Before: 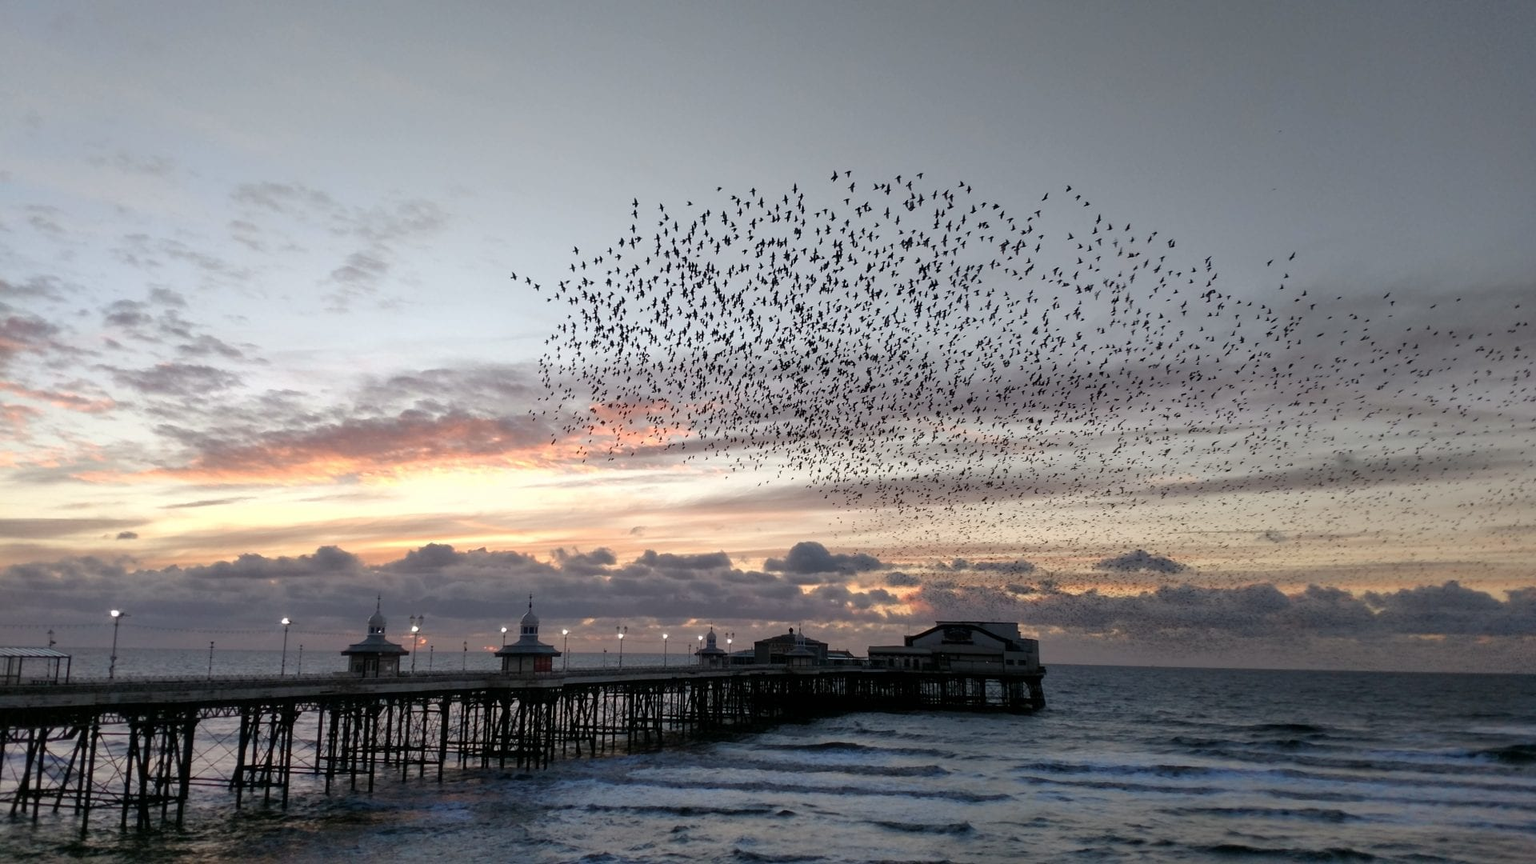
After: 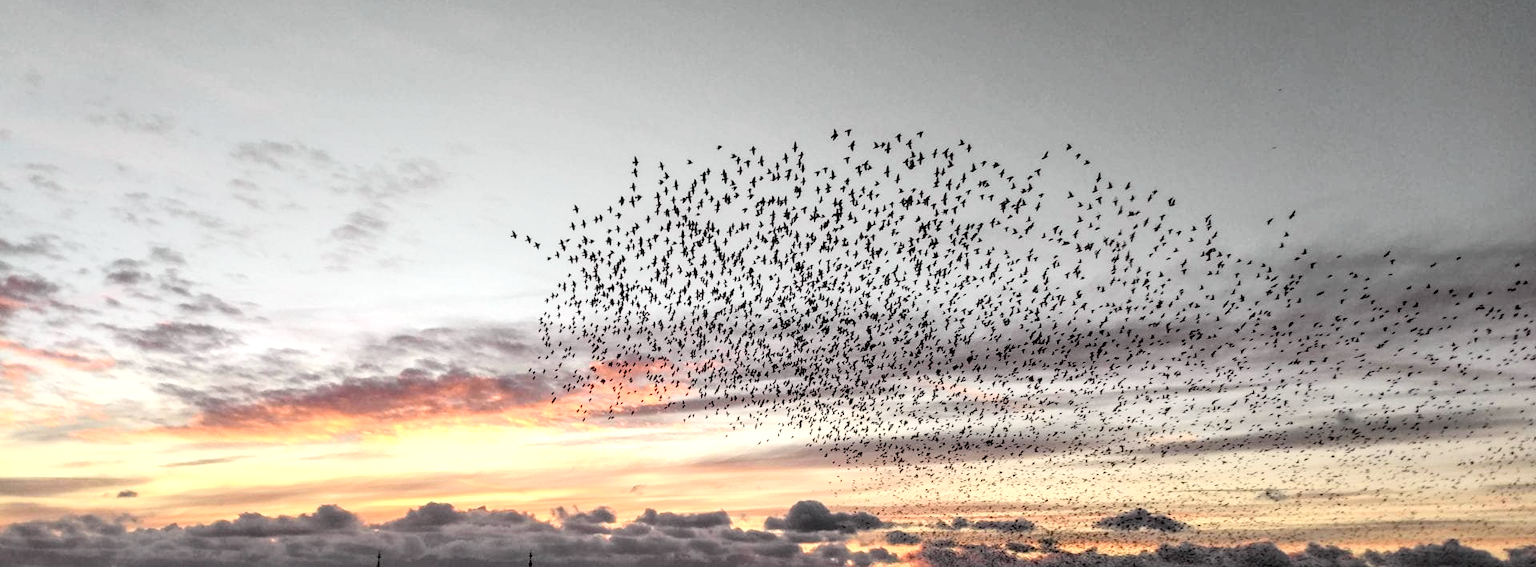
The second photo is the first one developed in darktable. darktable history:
crop and rotate: top 4.848%, bottom 29.503%
local contrast: highlights 79%, shadows 56%, detail 175%, midtone range 0.428
tone curve: curves: ch0 [(0, 0.014) (0.17, 0.099) (0.392, 0.438) (0.725, 0.828) (0.872, 0.918) (1, 0.981)]; ch1 [(0, 0) (0.402, 0.36) (0.489, 0.491) (0.5, 0.503) (0.515, 0.52) (0.545, 0.574) (0.615, 0.662) (0.701, 0.725) (1, 1)]; ch2 [(0, 0) (0.42, 0.458) (0.485, 0.499) (0.503, 0.503) (0.531, 0.542) (0.561, 0.594) (0.644, 0.694) (0.717, 0.753) (1, 0.991)], color space Lab, independent channels
white balance: red 1.009, blue 0.985
